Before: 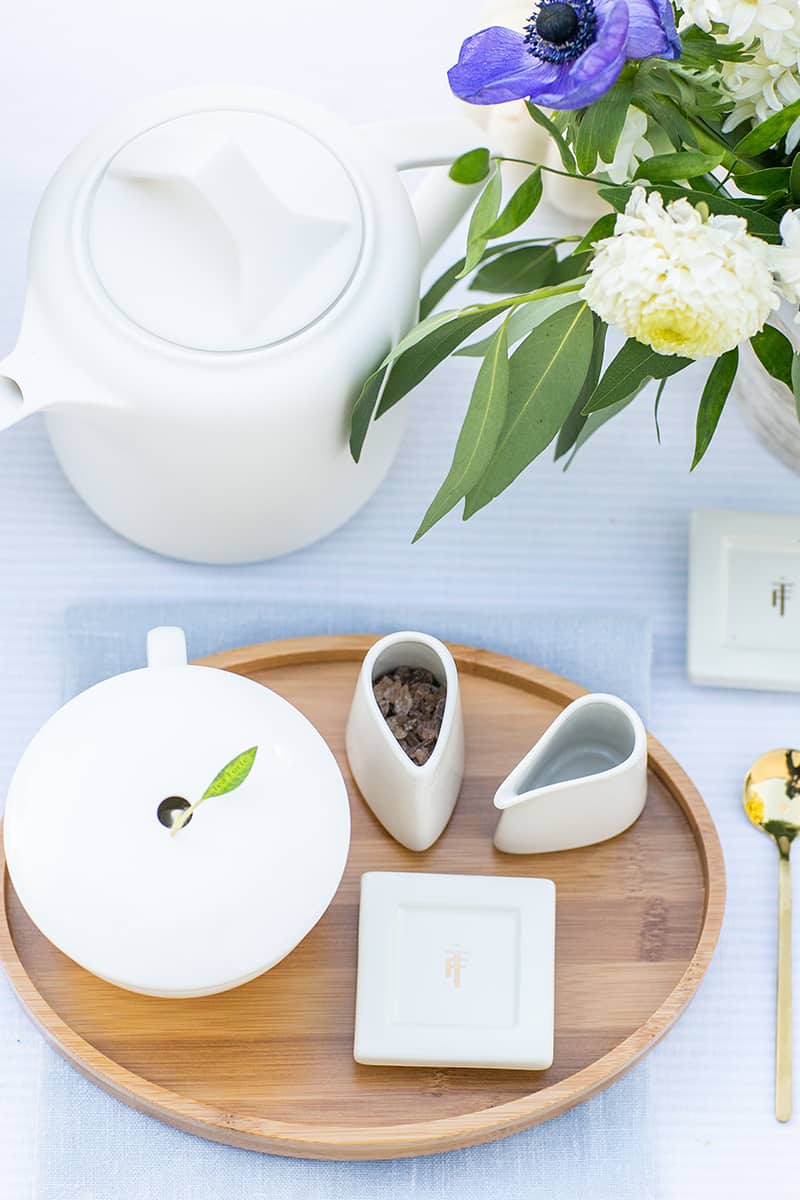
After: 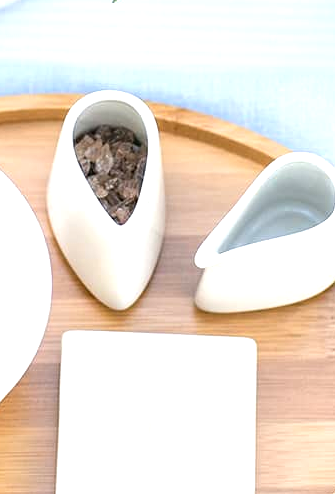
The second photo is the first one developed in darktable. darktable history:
exposure: exposure 0.816 EV, compensate highlight preservation false
crop: left 37.405%, top 45.095%, right 20.662%, bottom 13.66%
